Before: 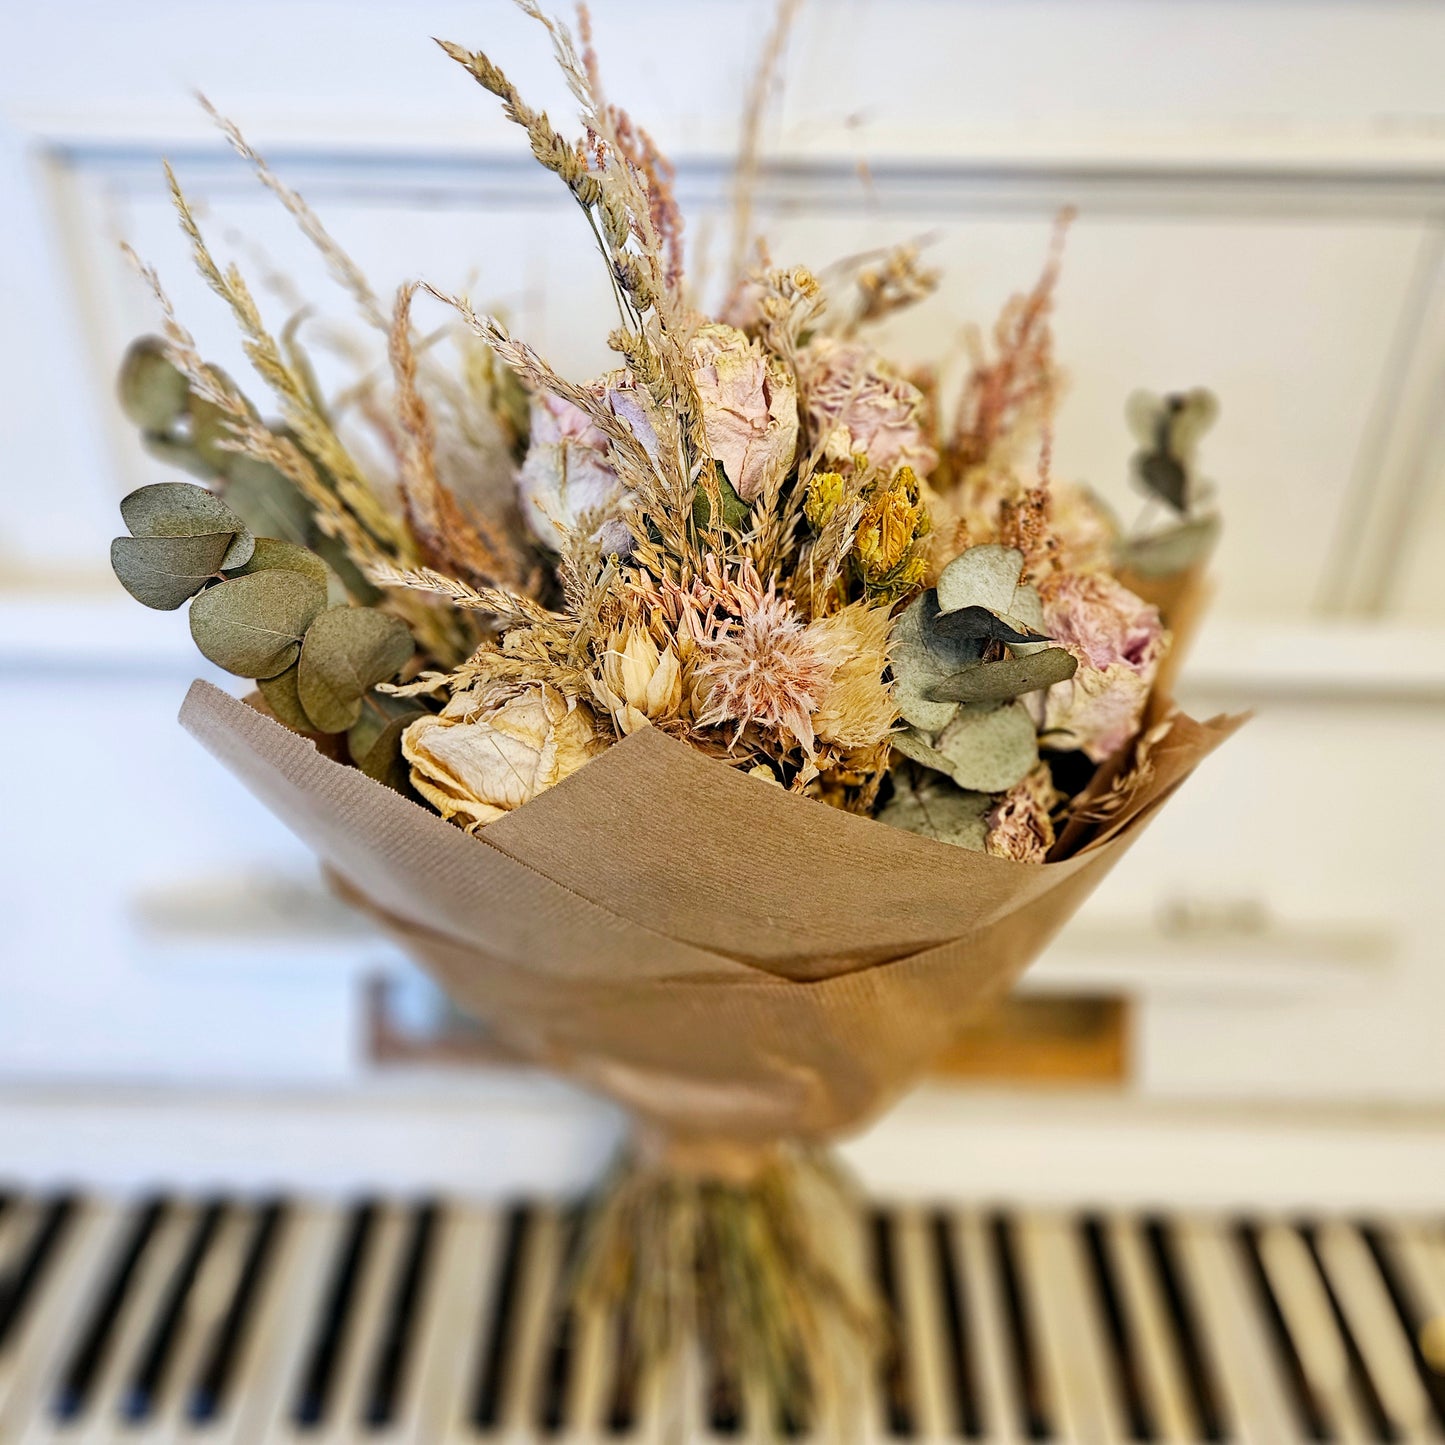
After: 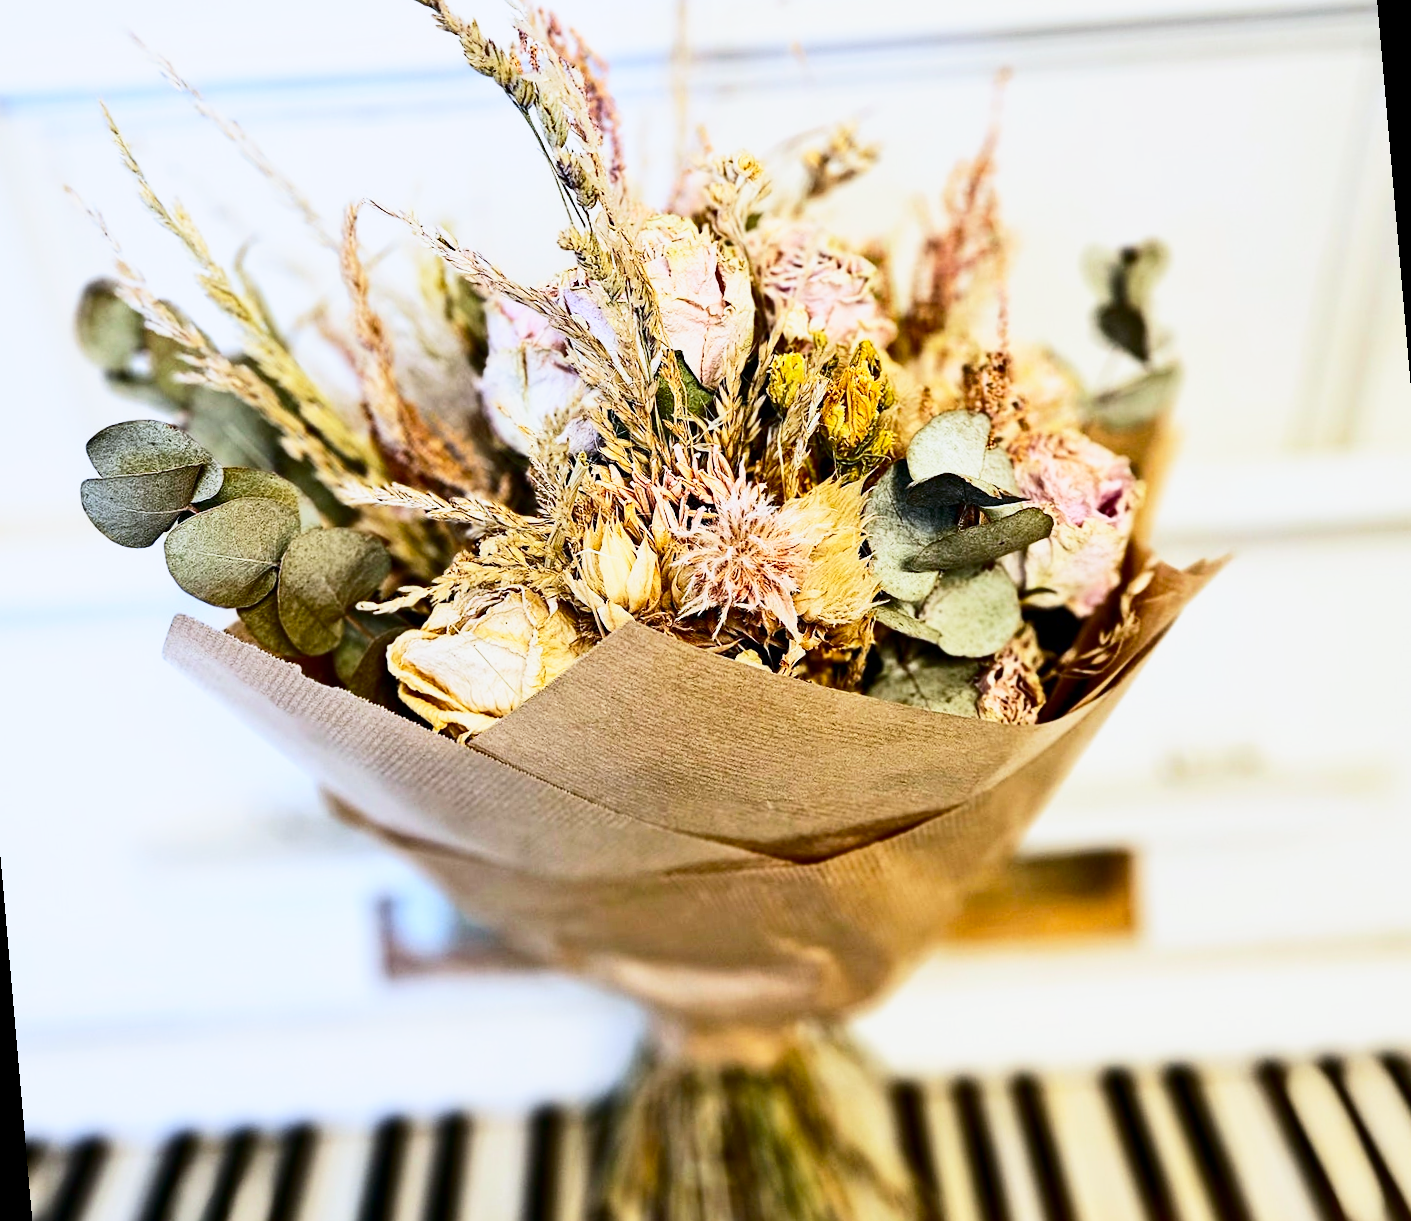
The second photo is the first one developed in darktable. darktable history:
base curve: curves: ch0 [(0, 0) (0.088, 0.125) (0.176, 0.251) (0.354, 0.501) (0.613, 0.749) (1, 0.877)], preserve colors none
rotate and perspective: rotation -5°, crop left 0.05, crop right 0.952, crop top 0.11, crop bottom 0.89
white balance: red 0.954, blue 1.079
contrast brightness saturation: contrast 0.32, brightness -0.08, saturation 0.17
